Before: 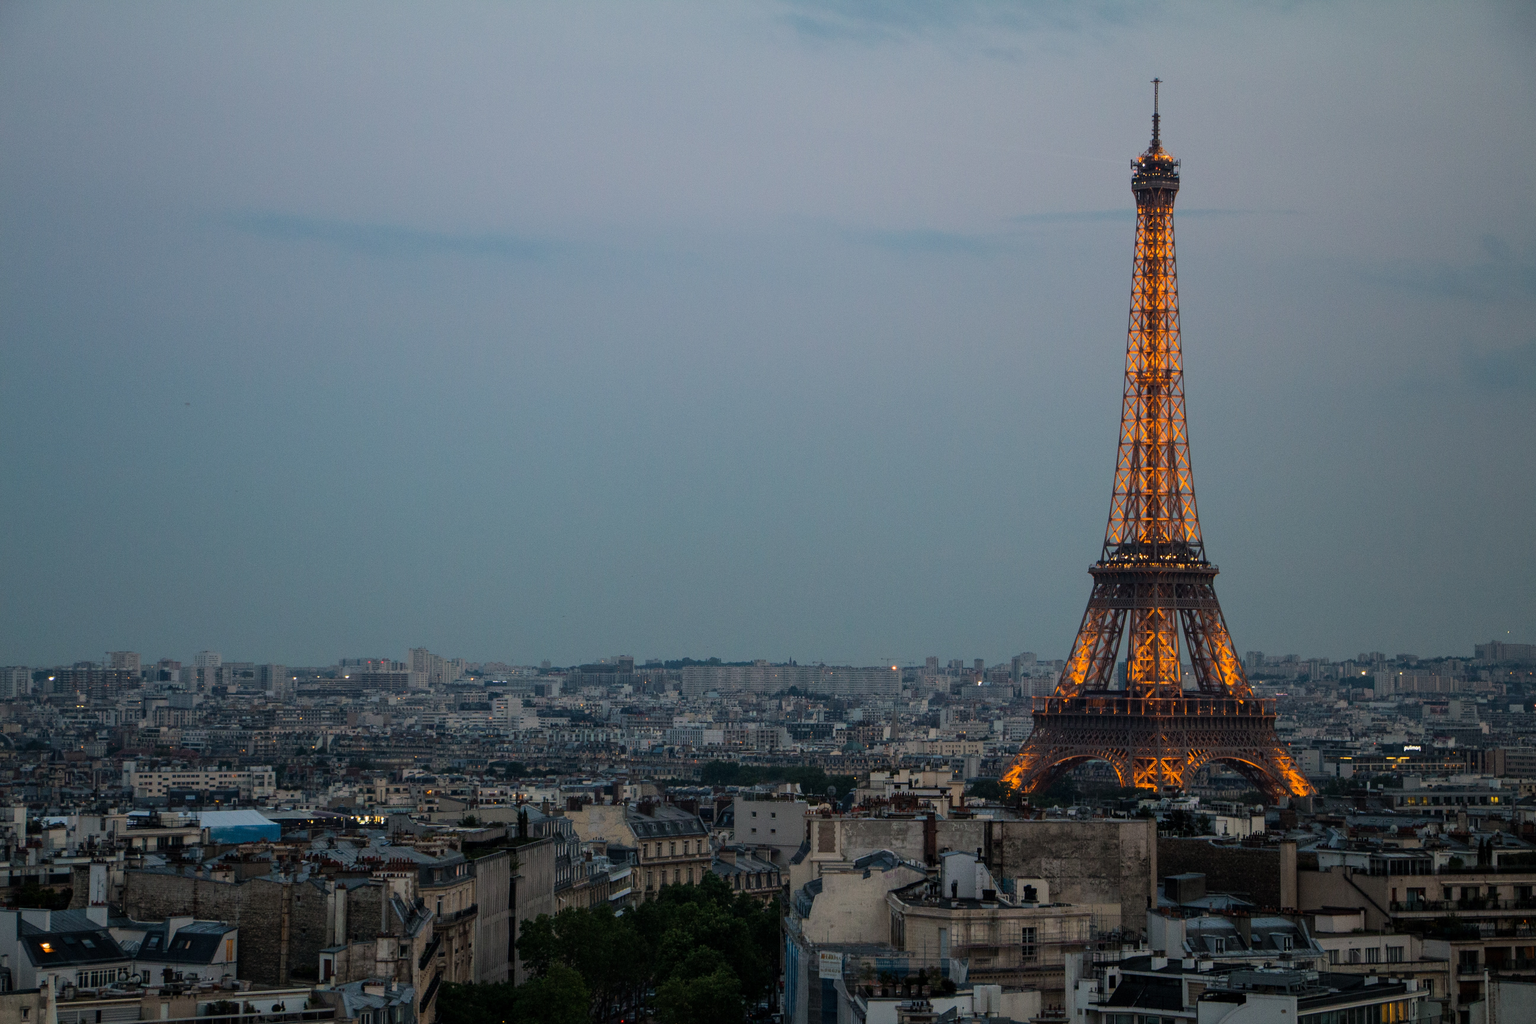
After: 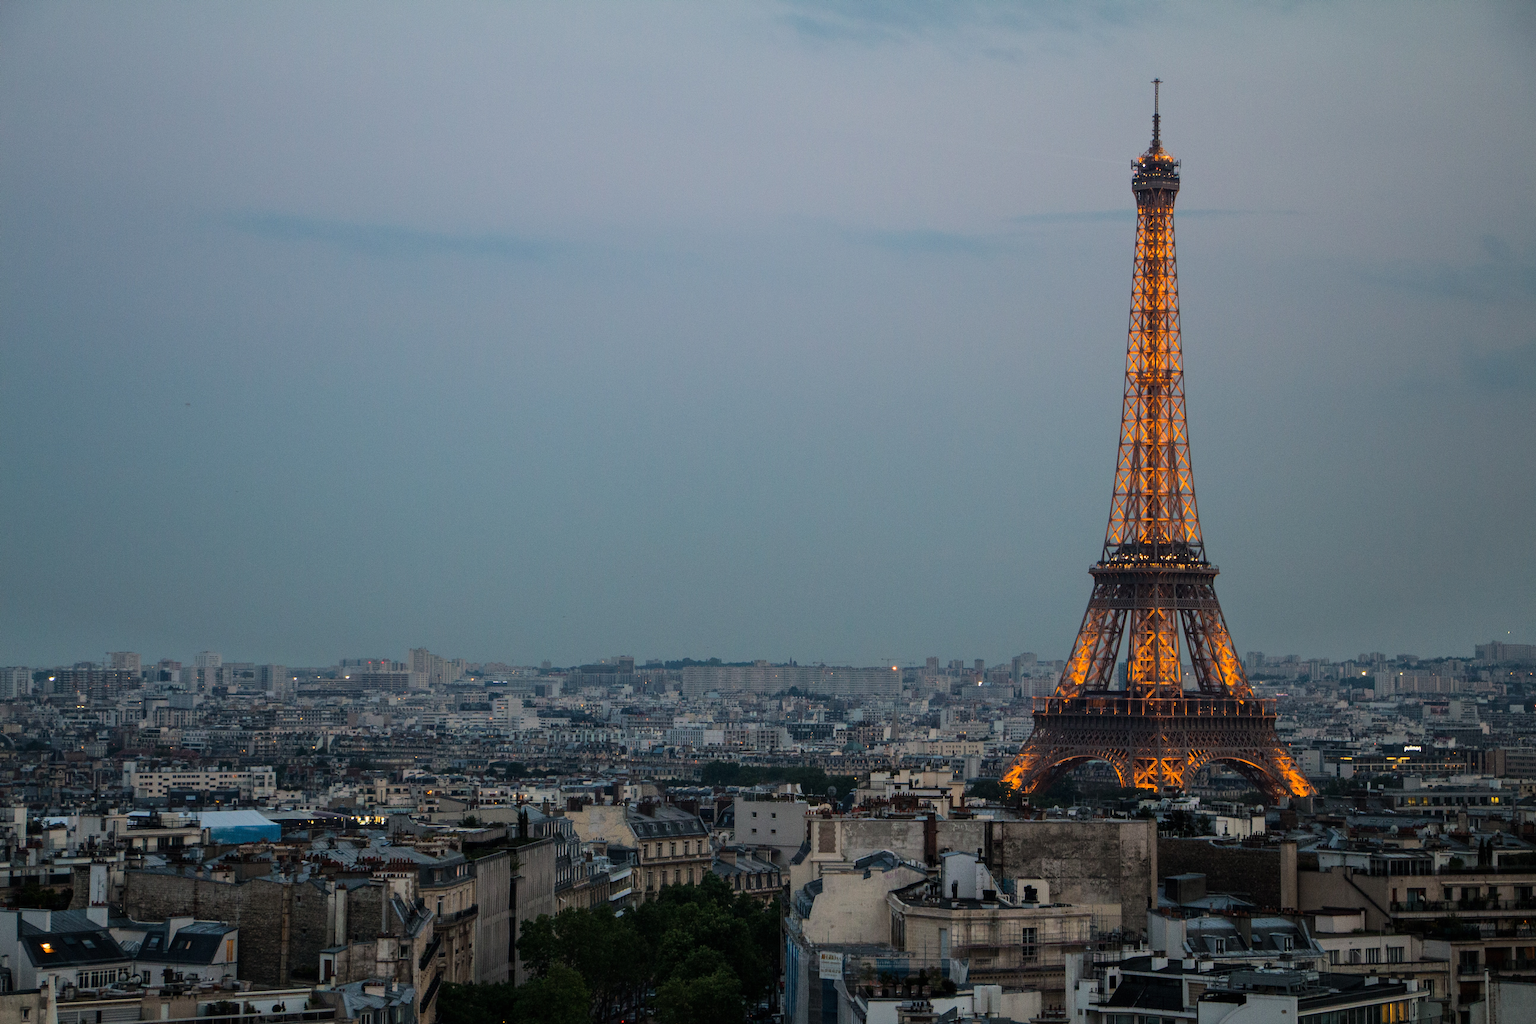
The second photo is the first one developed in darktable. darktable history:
tone equalizer: -8 EV -2 EV, -7 EV -2 EV, -6 EV -2 EV, -5 EV -2 EV, -4 EV -2 EV, -3 EV -2 EV, -2 EV -2 EV, -1 EV -1.63 EV, +0 EV -2 EV
exposure: black level correction 0, exposure 2.088 EV, compensate exposure bias true, compensate highlight preservation false
